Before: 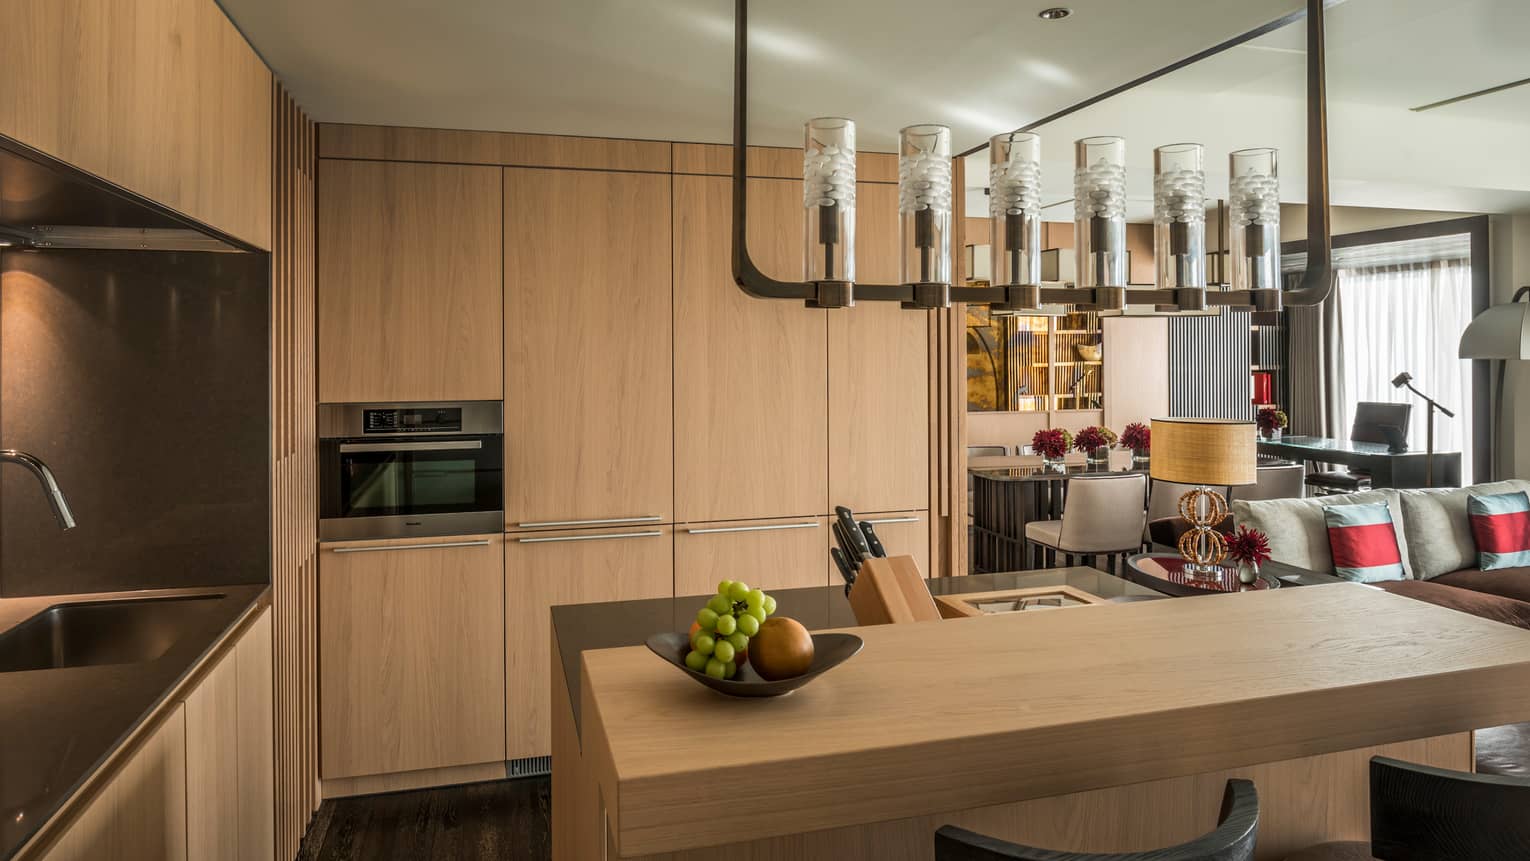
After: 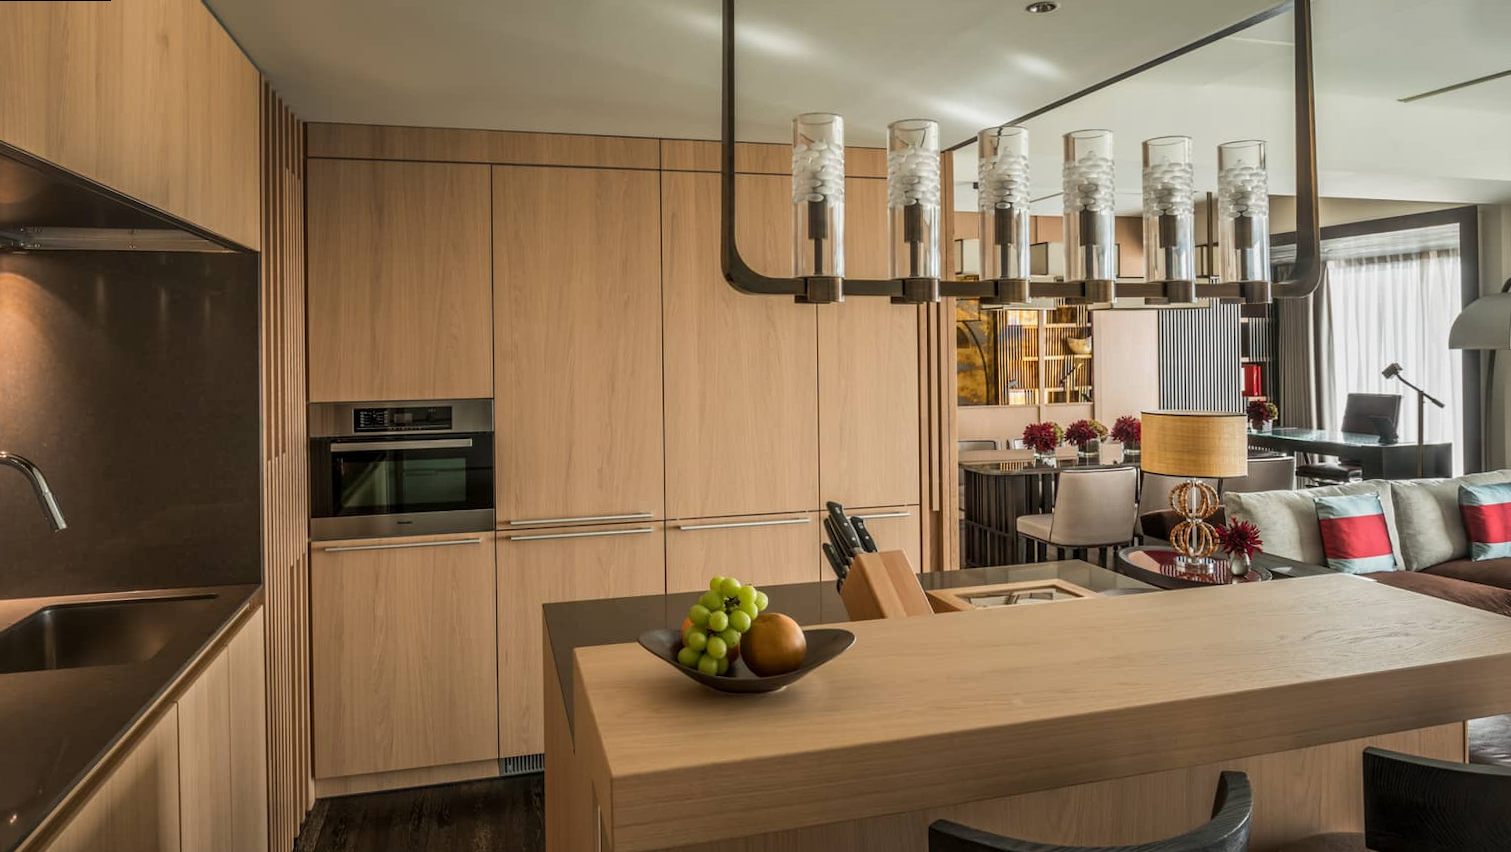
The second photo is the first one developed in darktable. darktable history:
rotate and perspective: rotation -0.45°, automatic cropping original format, crop left 0.008, crop right 0.992, crop top 0.012, crop bottom 0.988
tone equalizer: -8 EV -0.002 EV, -7 EV 0.005 EV, -6 EV -0.009 EV, -5 EV 0.011 EV, -4 EV -0.012 EV, -3 EV 0.007 EV, -2 EV -0.062 EV, -1 EV -0.293 EV, +0 EV -0.582 EV, smoothing diameter 2%, edges refinement/feathering 20, mask exposure compensation -1.57 EV, filter diffusion 5
